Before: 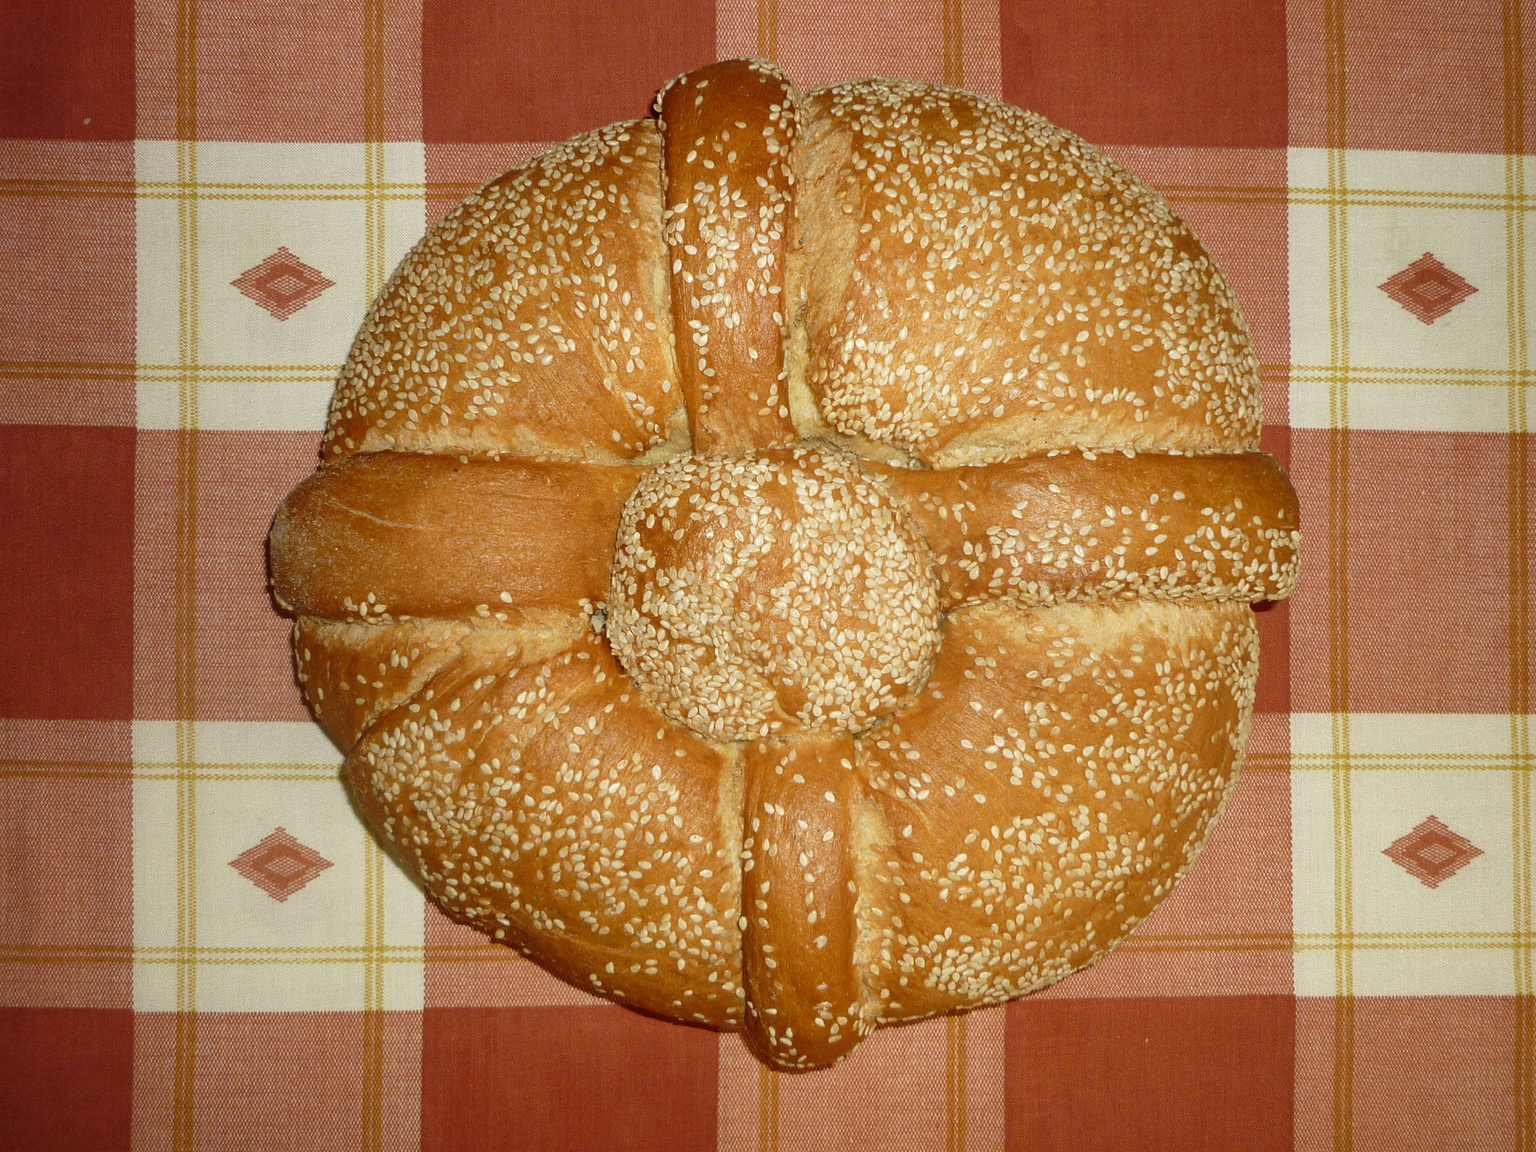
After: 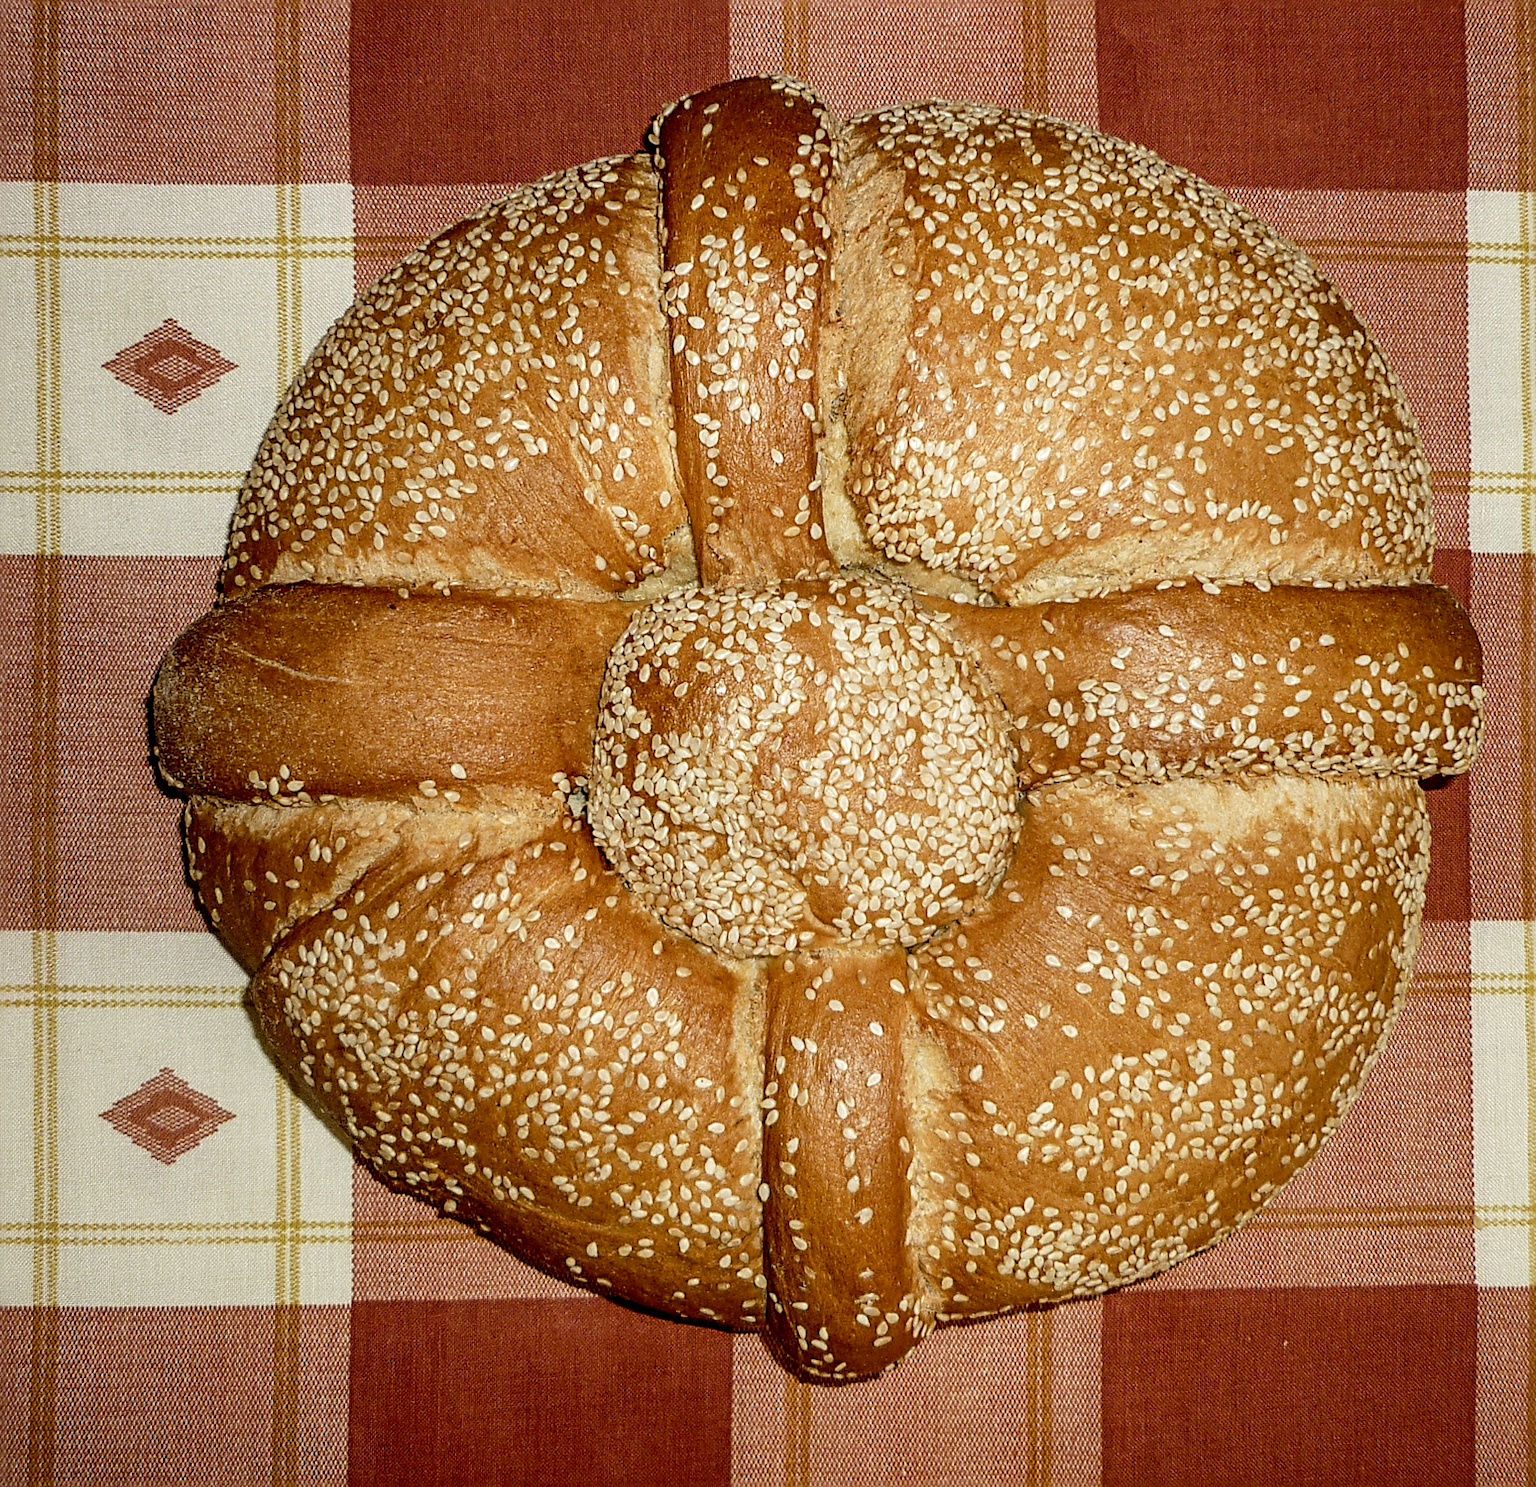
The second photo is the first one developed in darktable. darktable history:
local contrast: highlights 65%, shadows 54%, detail 169%, midtone range 0.514
sharpen: radius 2.531, amount 0.628
filmic rgb: black relative exposure -7.65 EV, white relative exposure 4.56 EV, hardness 3.61
crop: left 9.88%, right 12.664%
